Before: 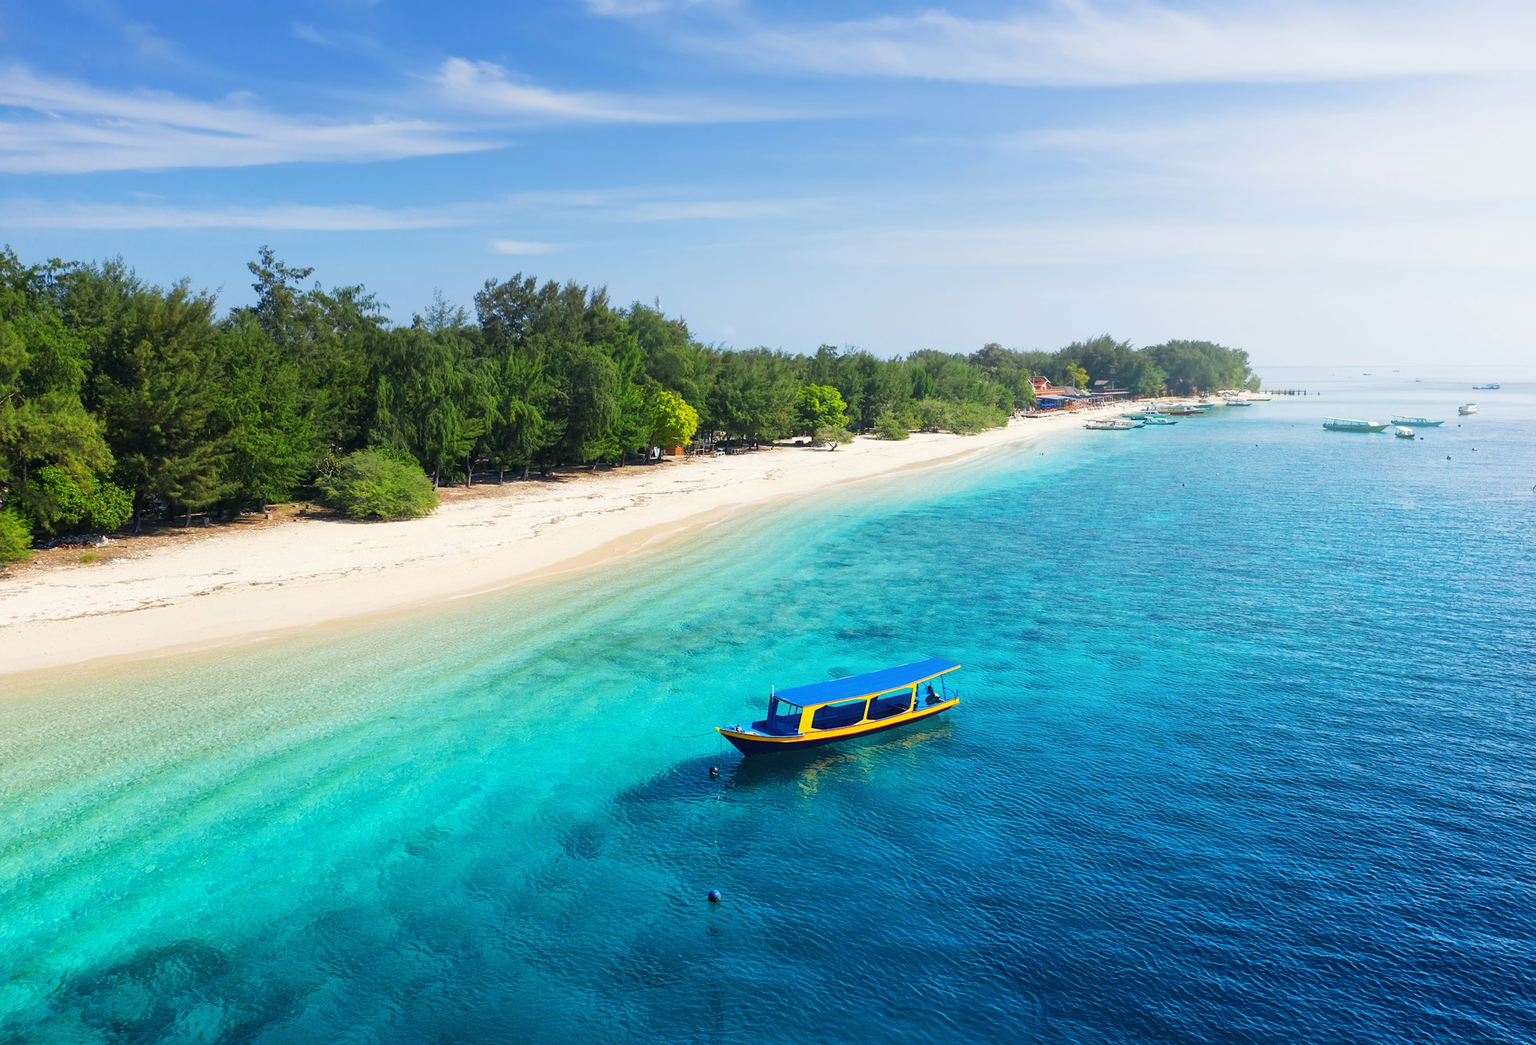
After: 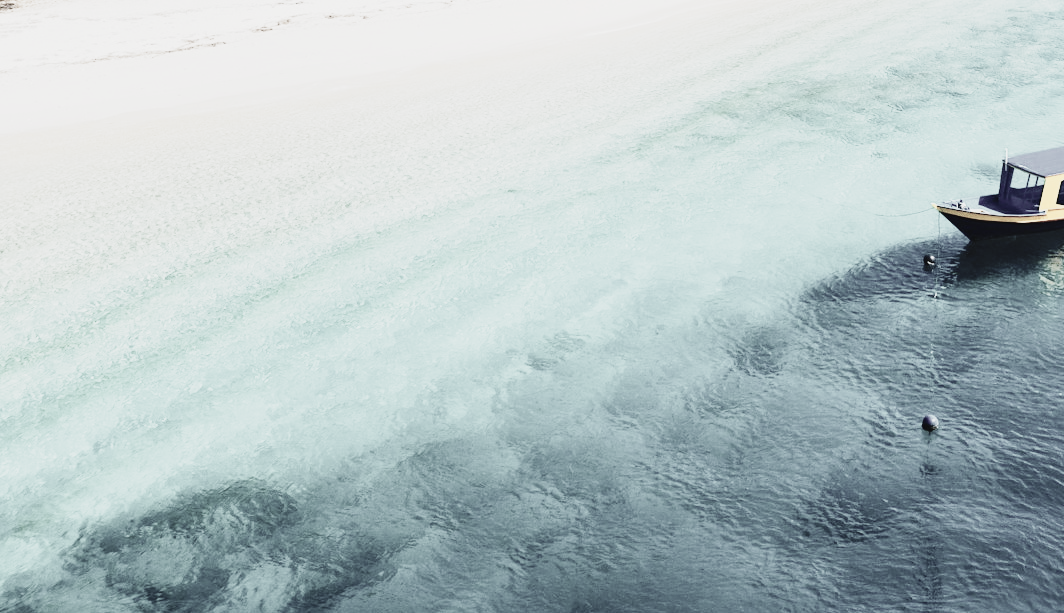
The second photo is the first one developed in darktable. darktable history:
crop and rotate: top 54.779%, right 46.779%, bottom 0.121%
tone curve: curves: ch0 [(0, 0.026) (0.155, 0.133) (0.272, 0.34) (0.434, 0.625) (0.676, 0.871) (0.994, 0.955)], preserve colors none
color correction: highlights b* 0.039, saturation 0.238
